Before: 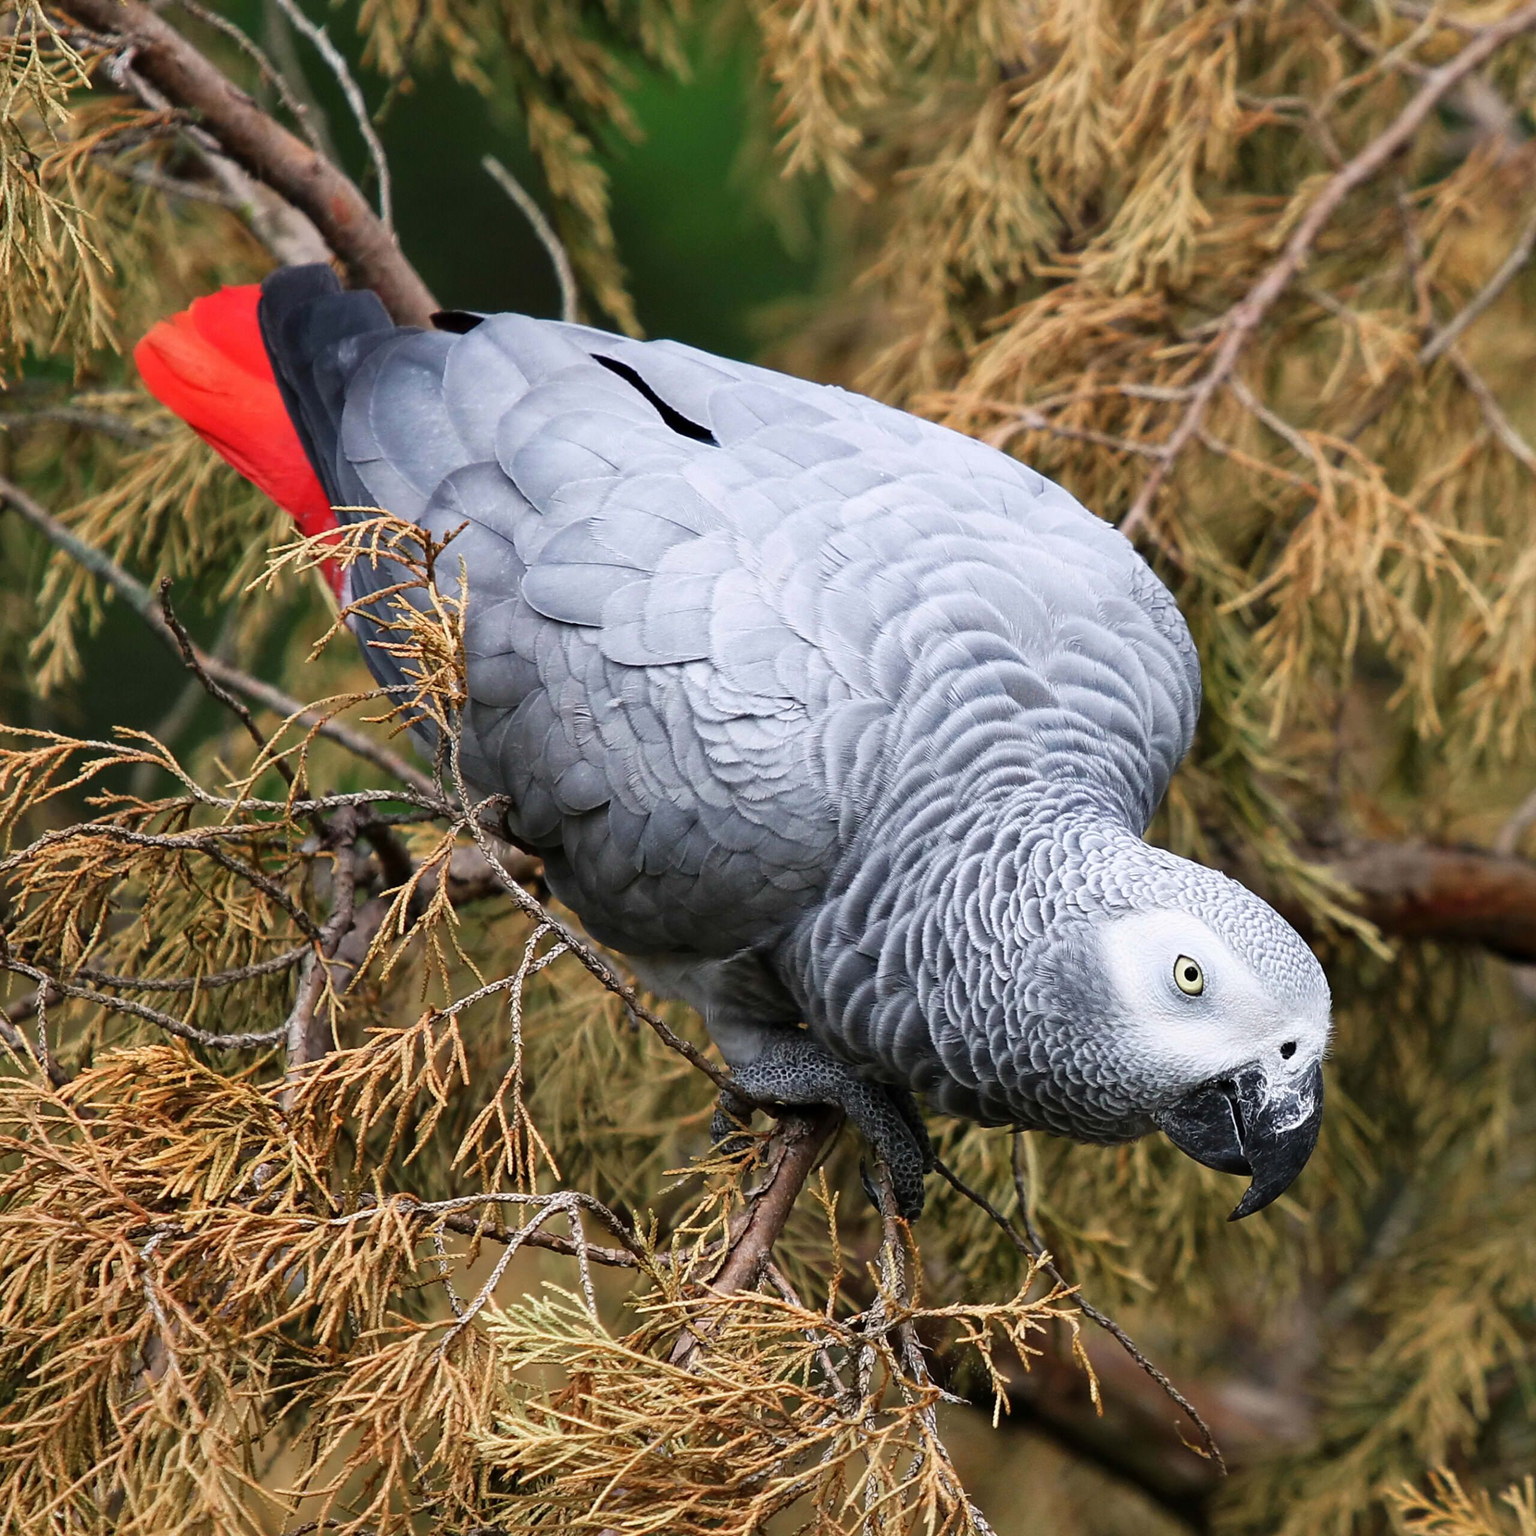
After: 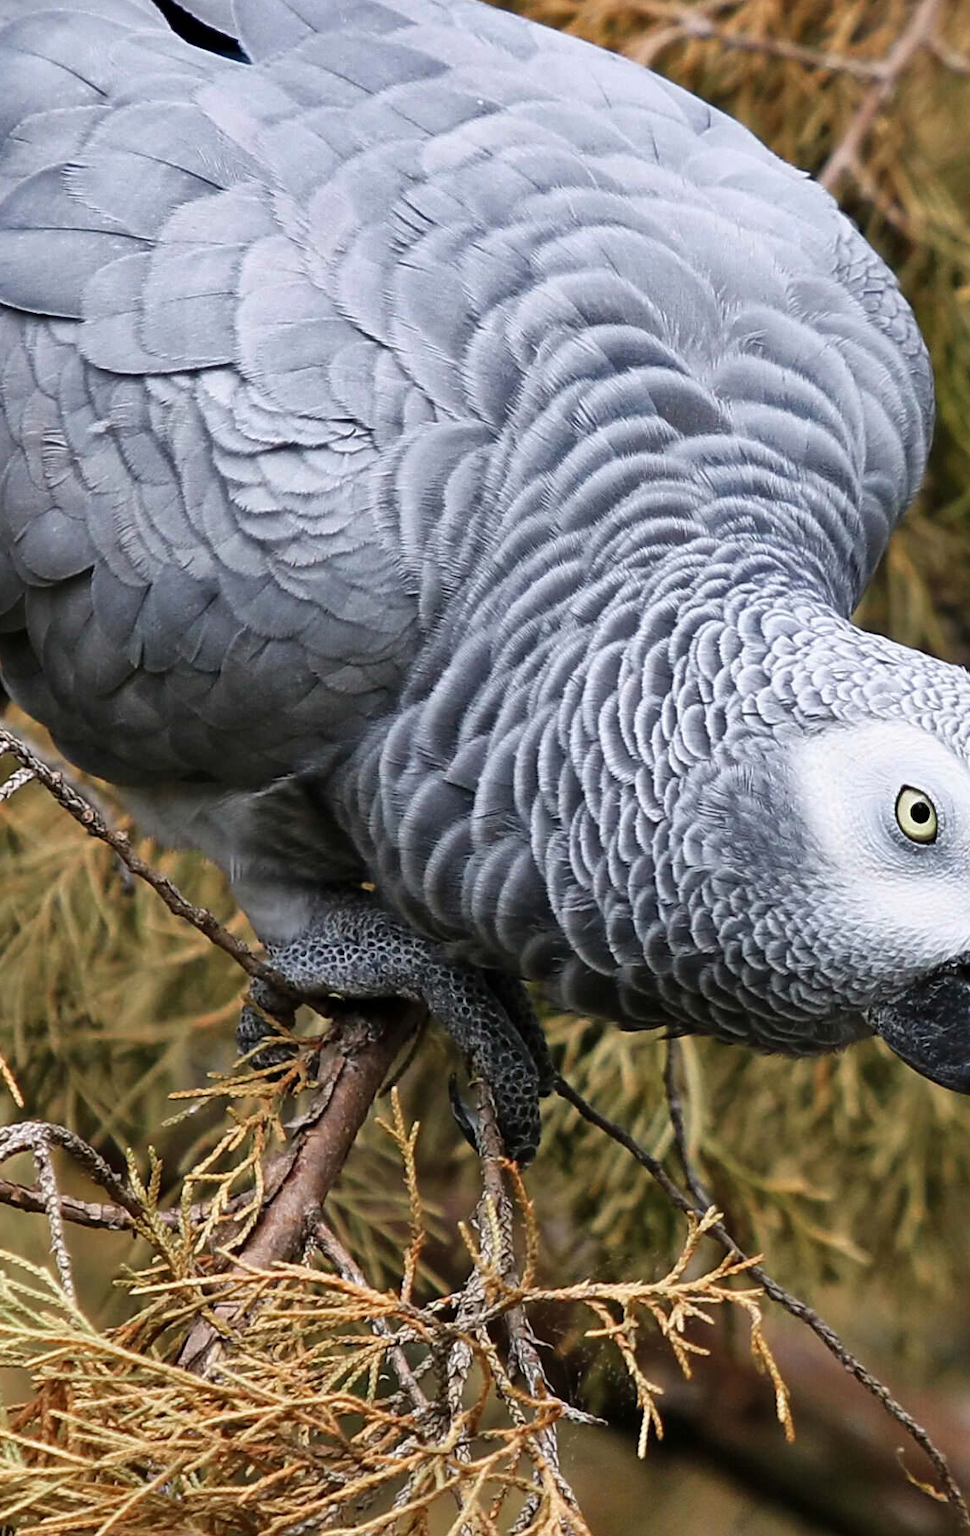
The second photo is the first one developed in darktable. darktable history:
shadows and highlights: radius 118.69, shadows 42.21, highlights -61.56, soften with gaussian
crop: left 35.432%, top 26.233%, right 20.145%, bottom 3.432%
